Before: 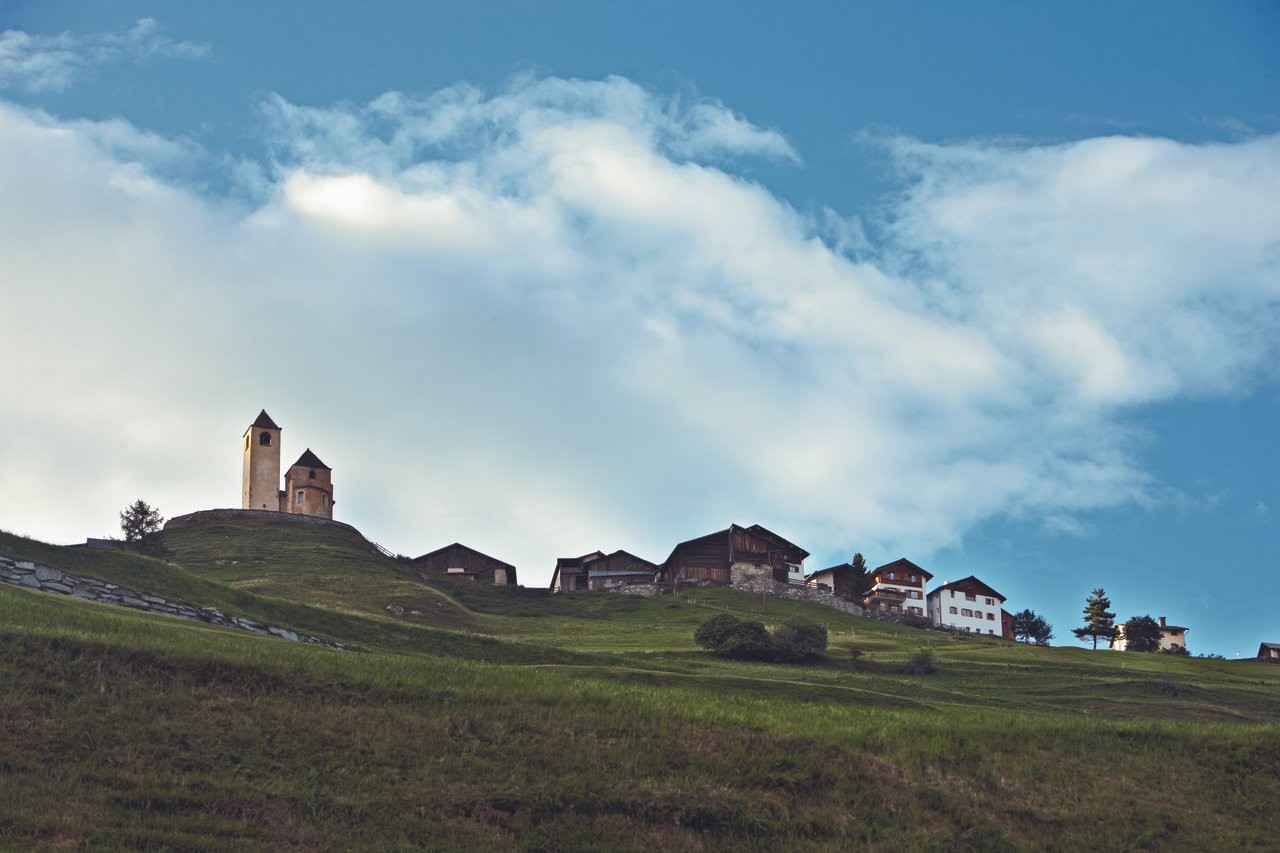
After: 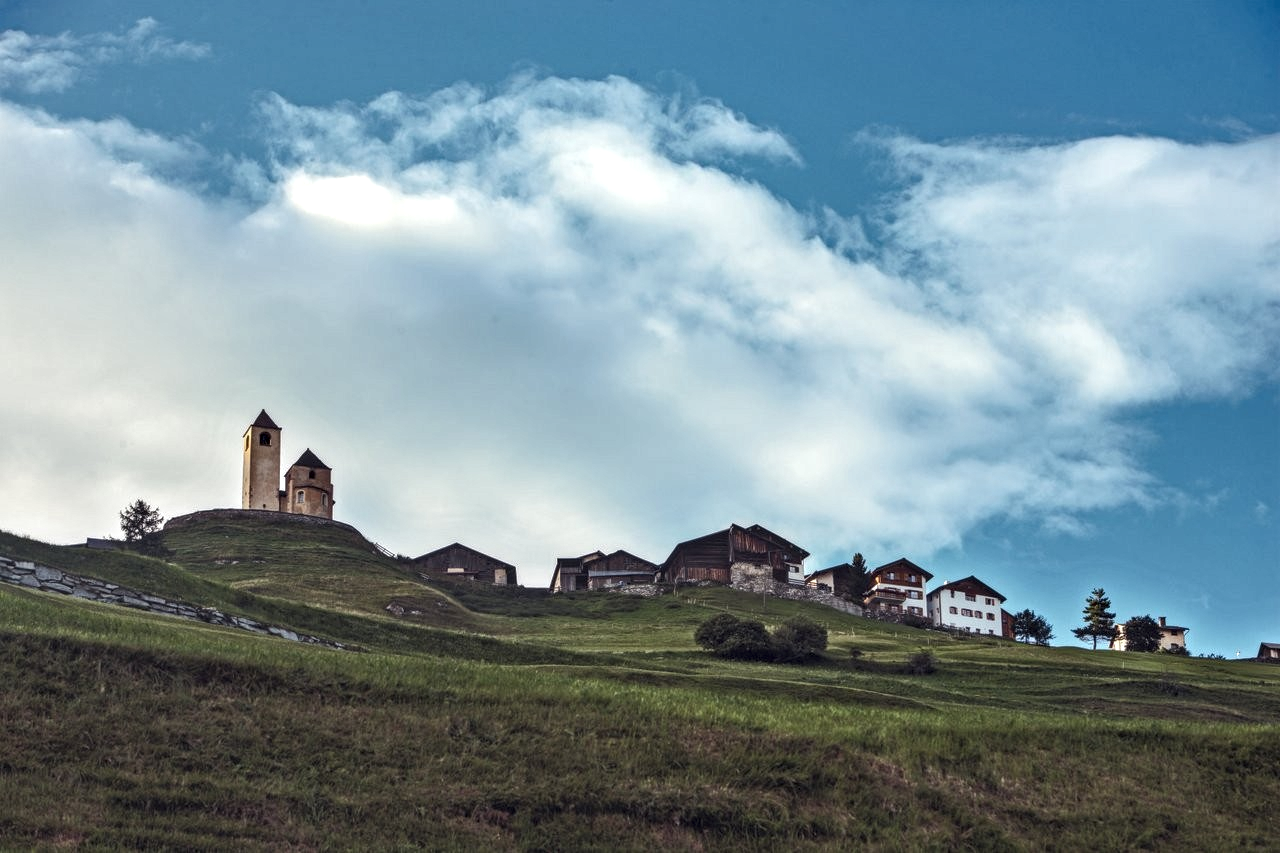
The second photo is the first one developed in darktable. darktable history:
local contrast: highlights 21%, shadows 71%, detail 170%
